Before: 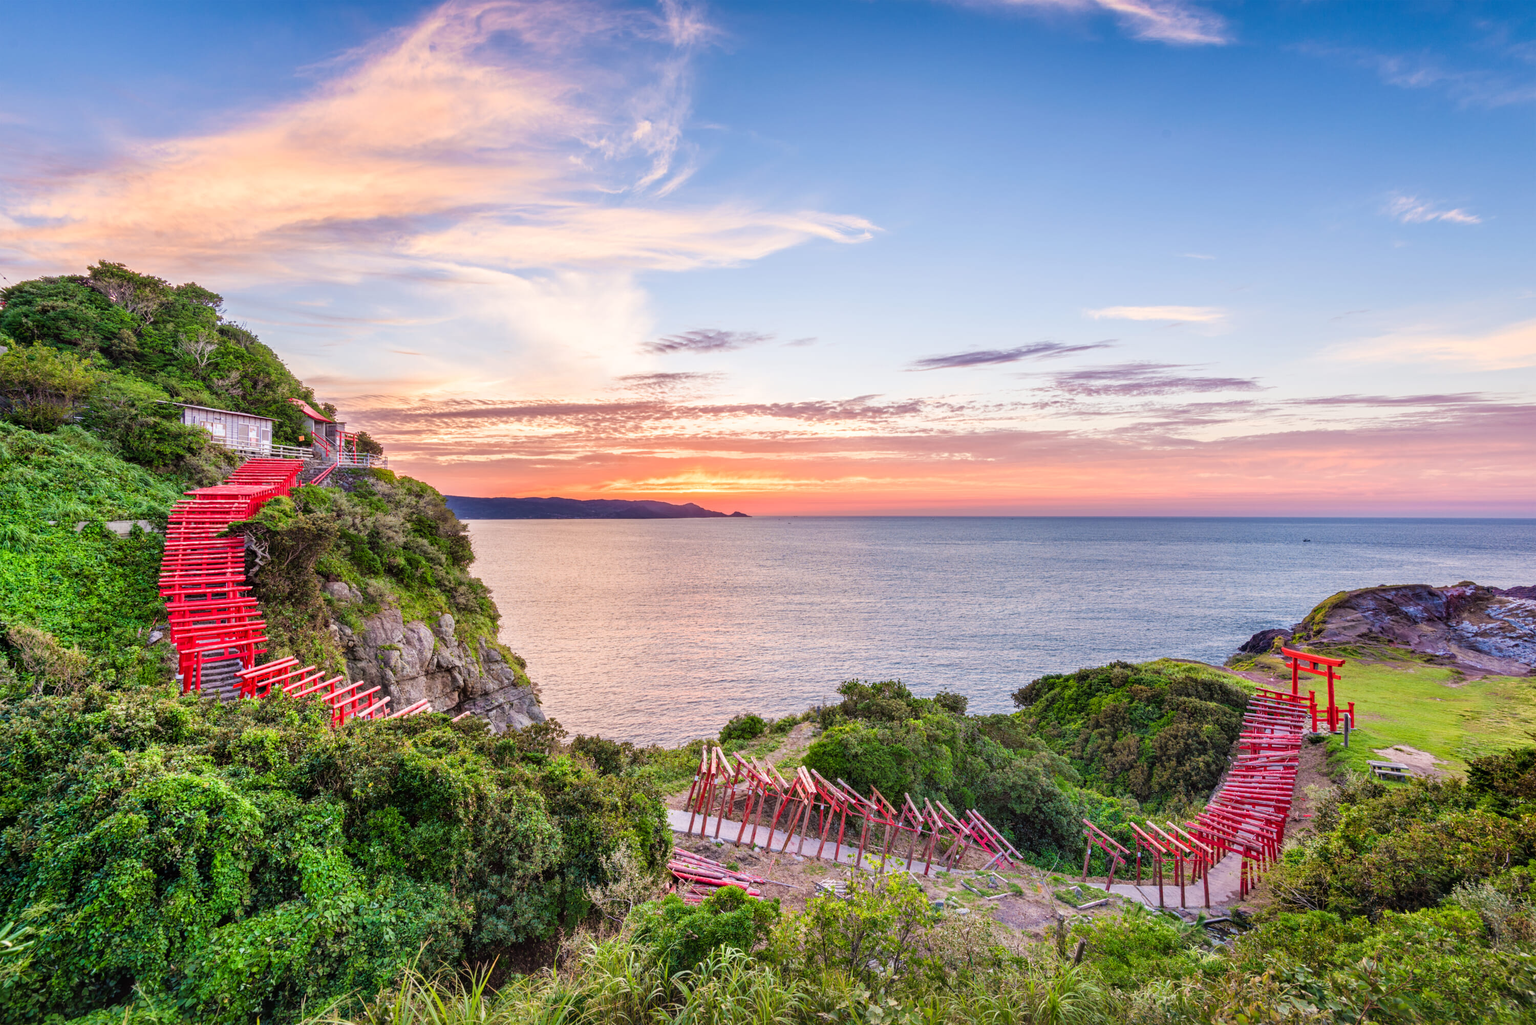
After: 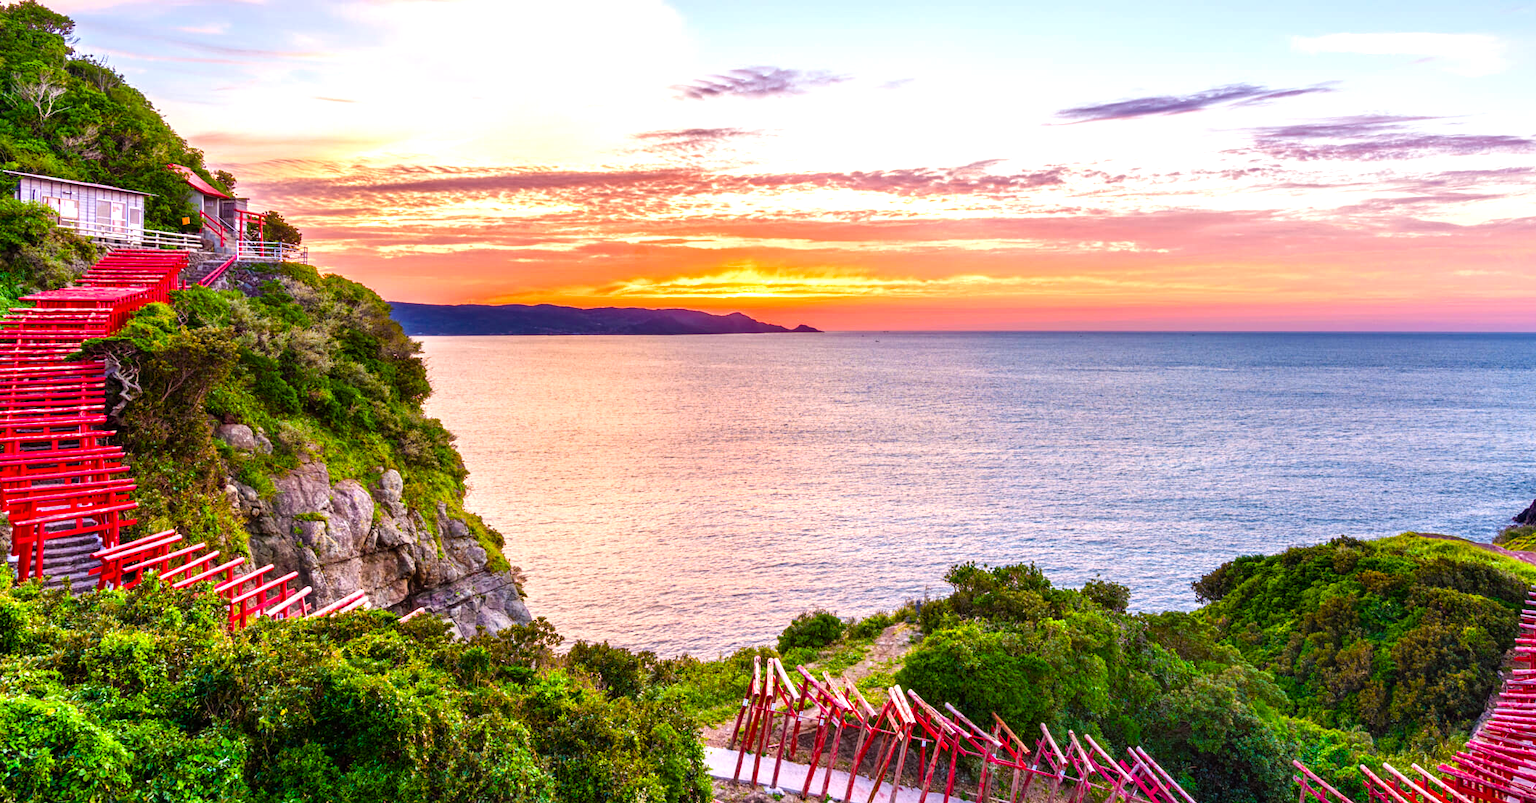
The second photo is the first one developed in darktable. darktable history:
color balance rgb: linear chroma grading › global chroma 9%, perceptual saturation grading › global saturation 36%, perceptual saturation grading › shadows 35%, perceptual brilliance grading › global brilliance 15%, perceptual brilliance grading › shadows -35%, global vibrance 15%
crop: left 11.123%, top 27.61%, right 18.3%, bottom 17.034%
